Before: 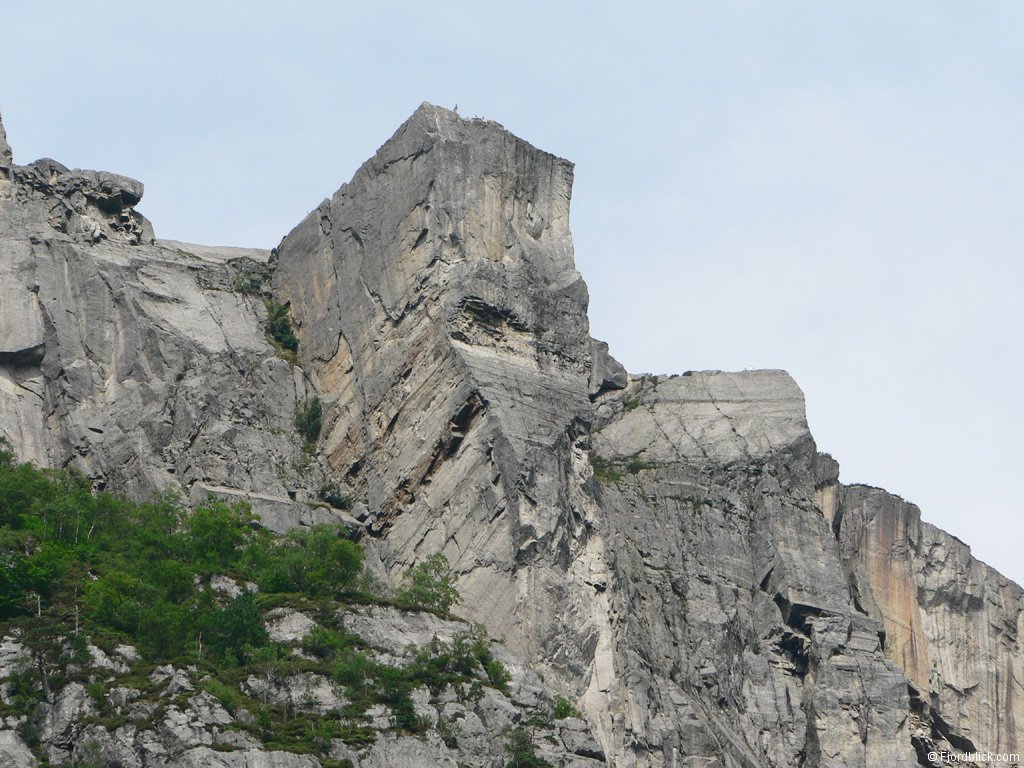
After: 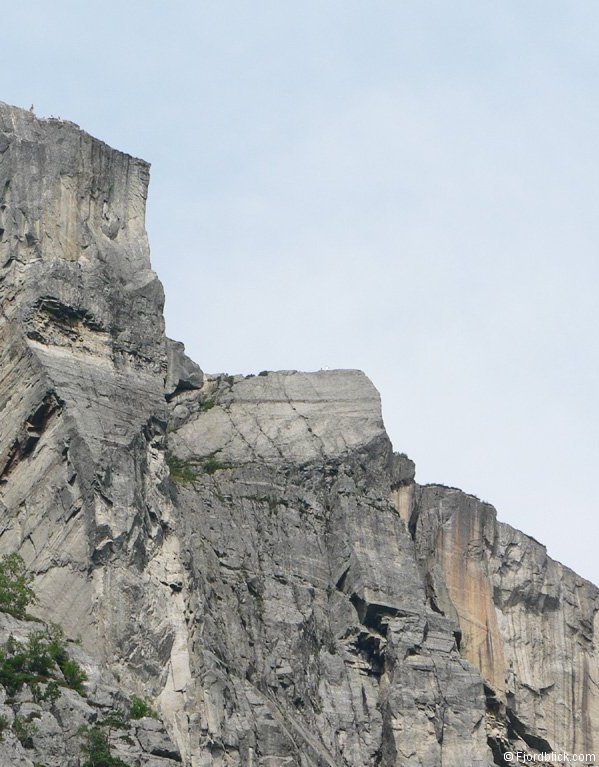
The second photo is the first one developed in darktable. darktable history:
crop: left 41.46%
